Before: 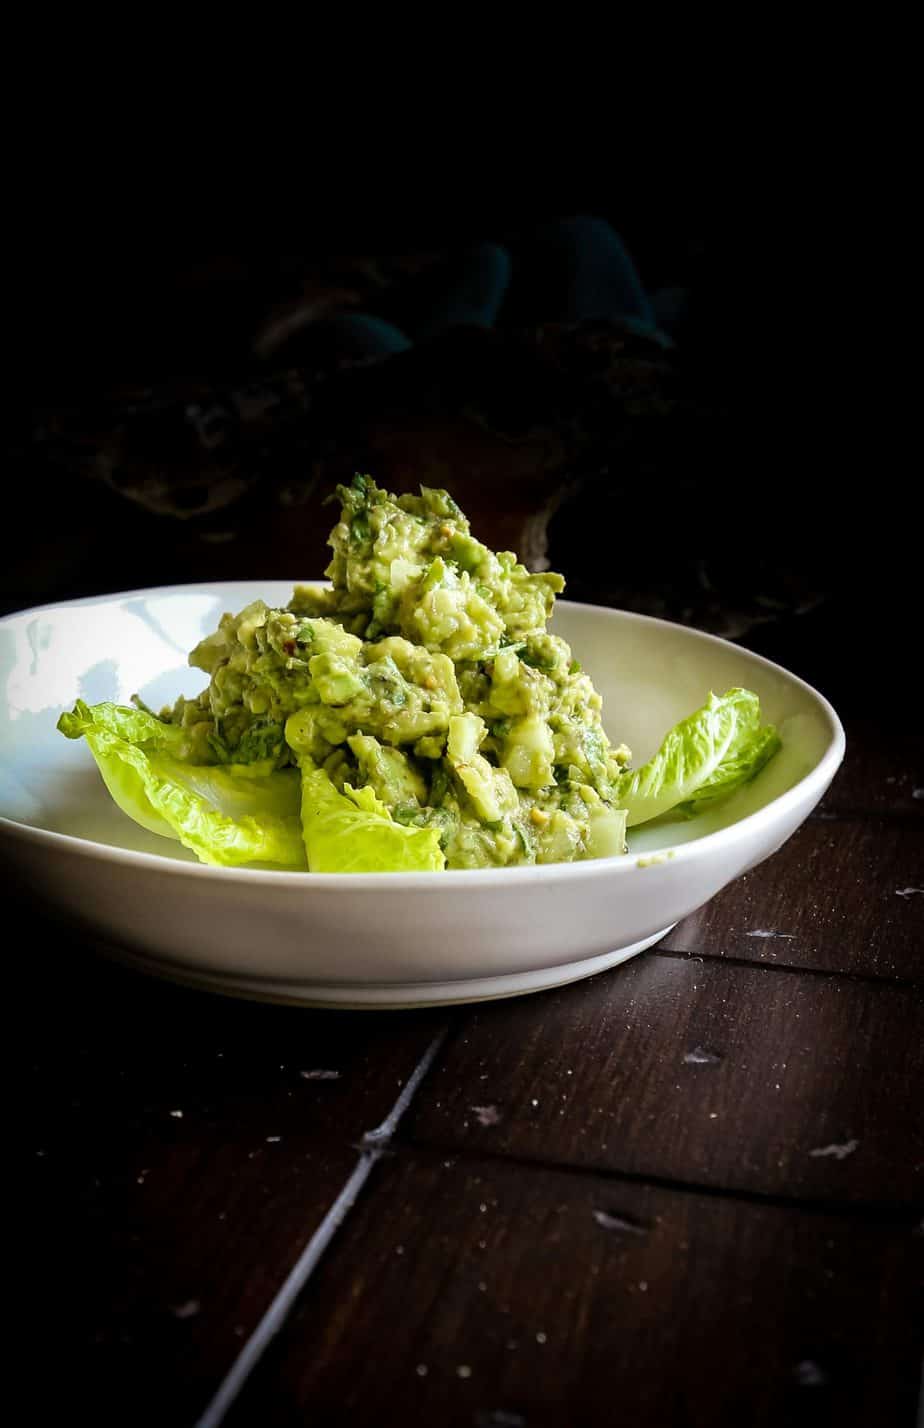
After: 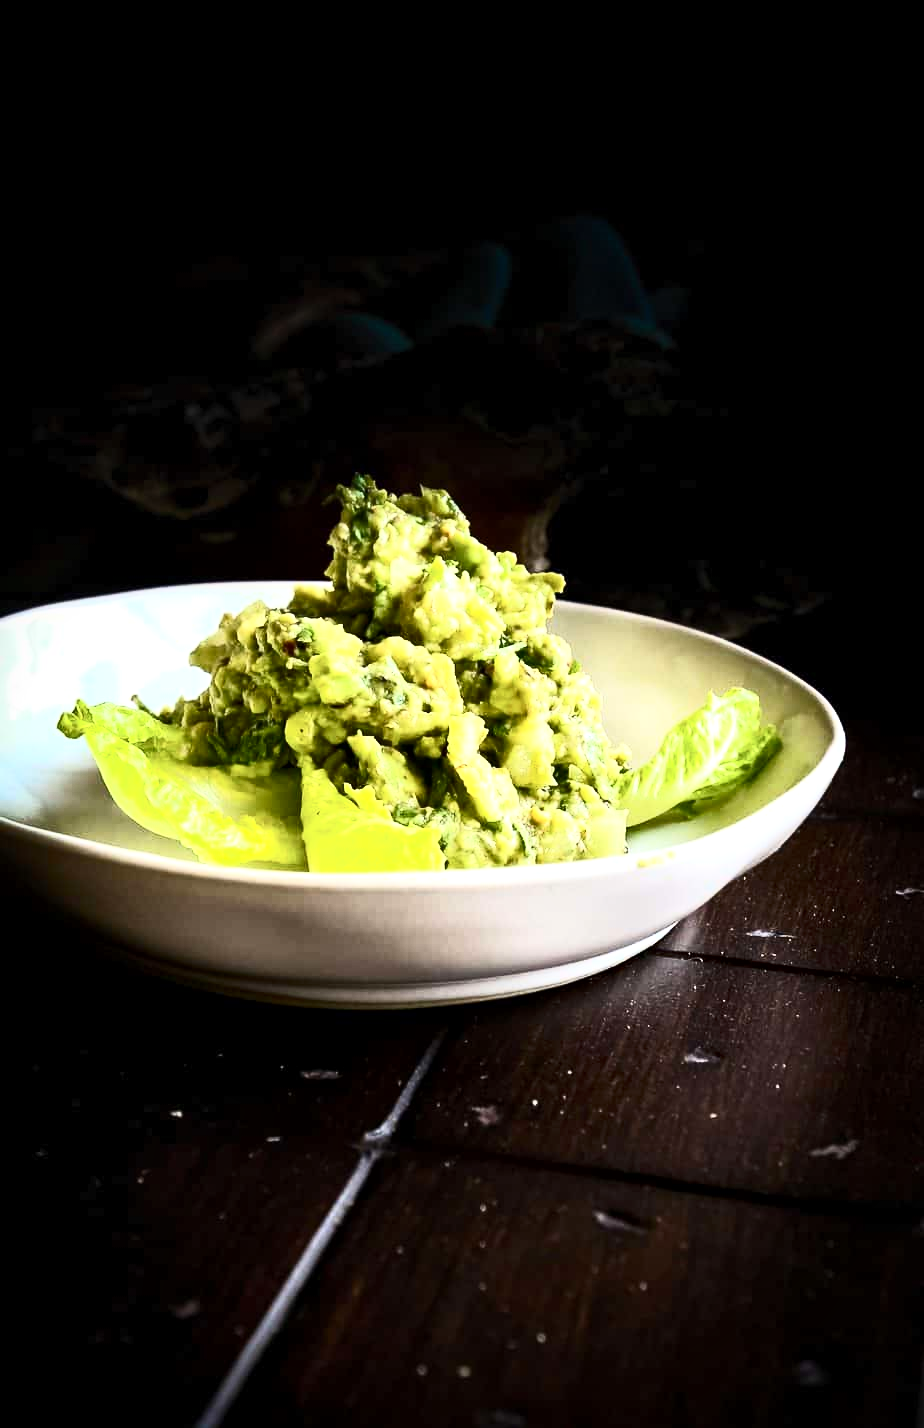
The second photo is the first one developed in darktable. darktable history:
contrast brightness saturation: contrast 0.602, brightness 0.323, saturation 0.136
local contrast: mode bilateral grid, contrast 25, coarseness 60, detail 151%, midtone range 0.2
vignetting: fall-off start 68.89%, fall-off radius 29.75%, saturation 0.37, center (-0.03, 0.233), width/height ratio 0.987, shape 0.855
